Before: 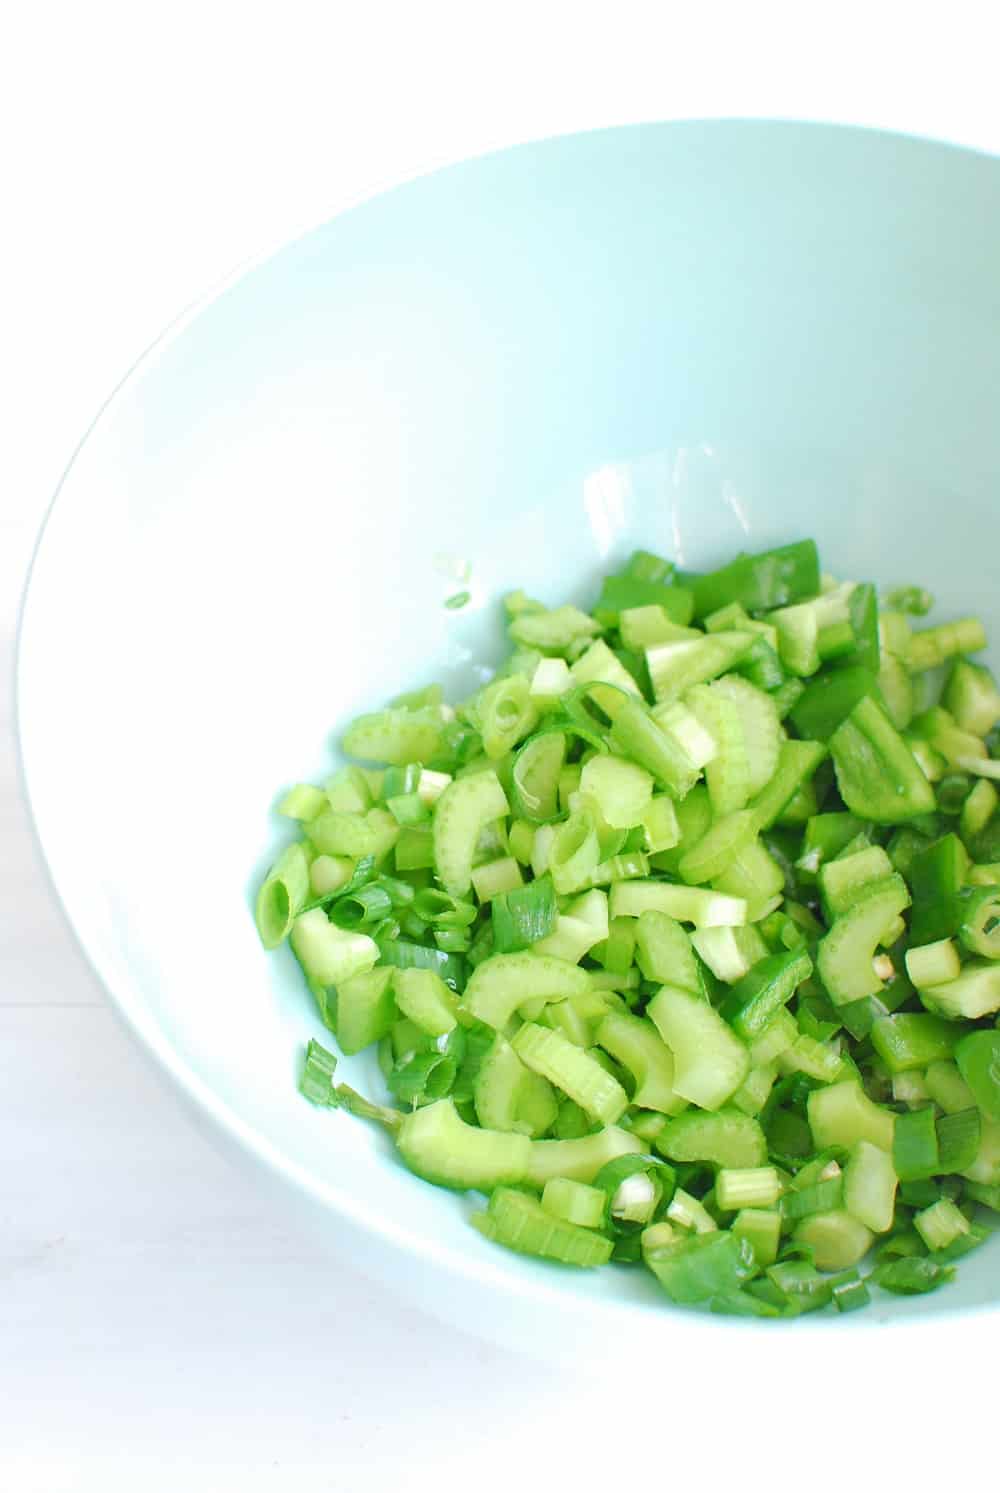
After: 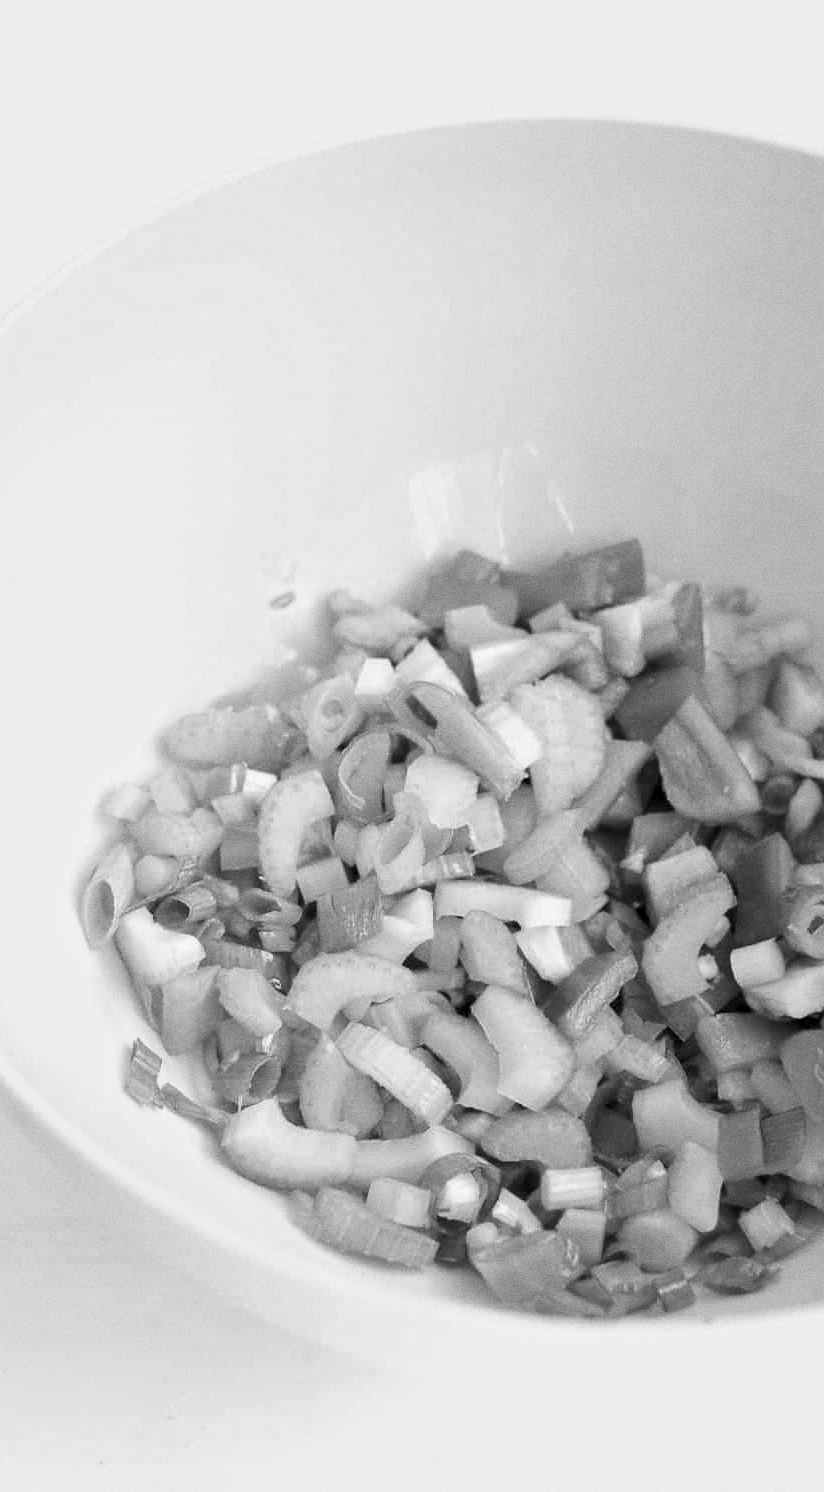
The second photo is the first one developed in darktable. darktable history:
grain: coarseness 0.09 ISO
monochrome: a -74.22, b 78.2
crop: left 17.582%, bottom 0.031%
levels: mode automatic, black 0.023%, white 99.97%, levels [0.062, 0.494, 0.925]
